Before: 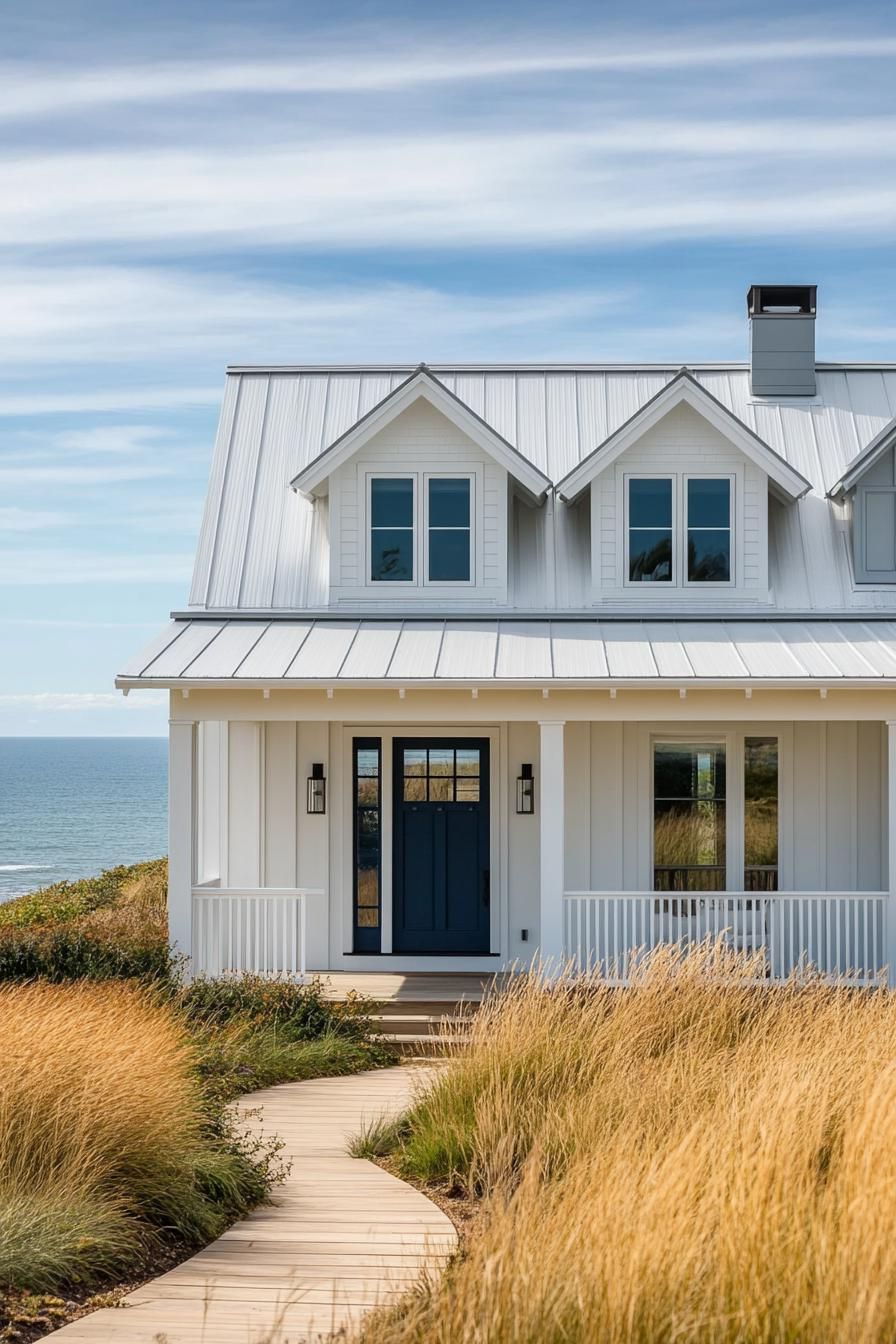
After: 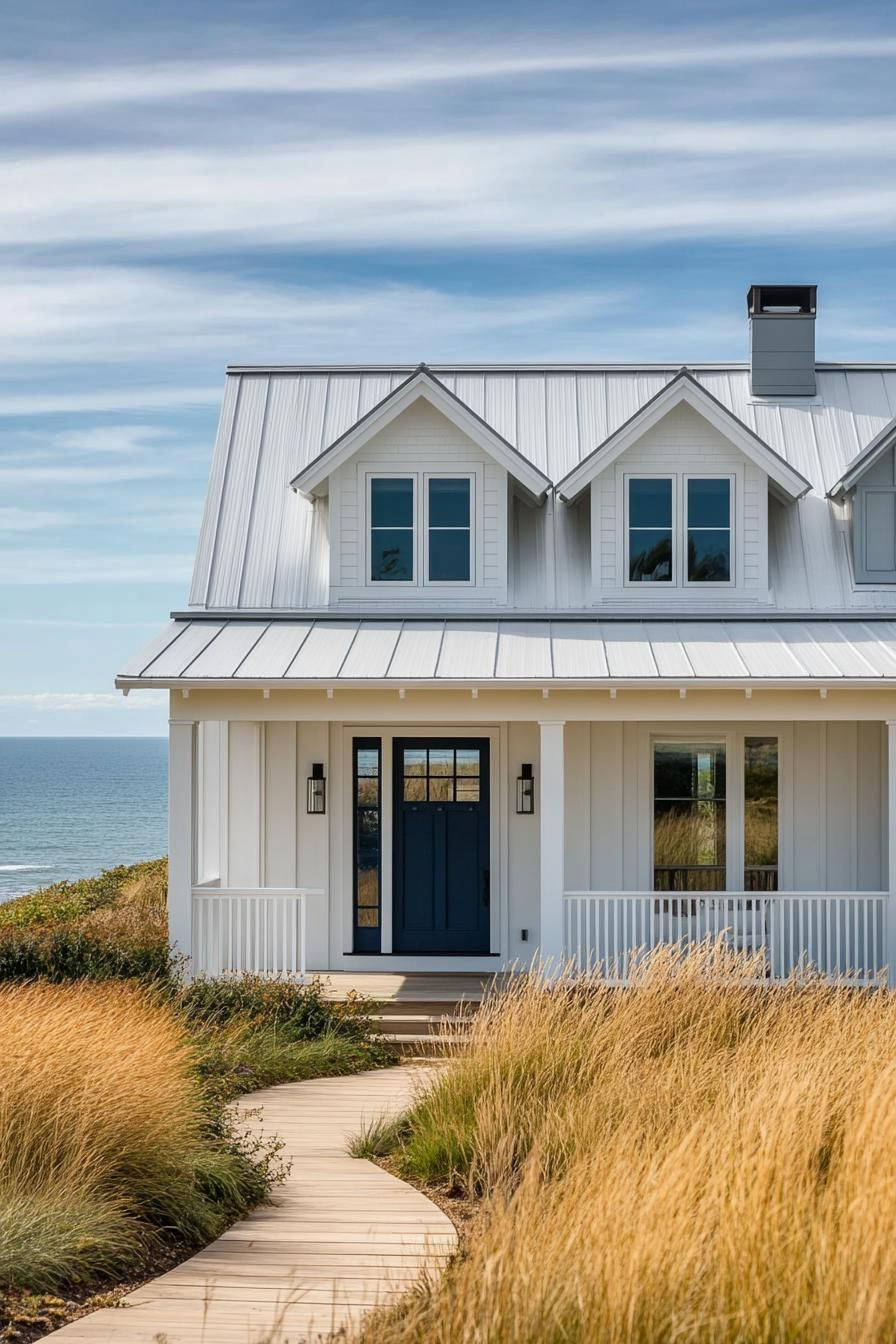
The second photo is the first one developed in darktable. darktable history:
shadows and highlights: shadows 49.26, highlights -41.87, soften with gaussian
